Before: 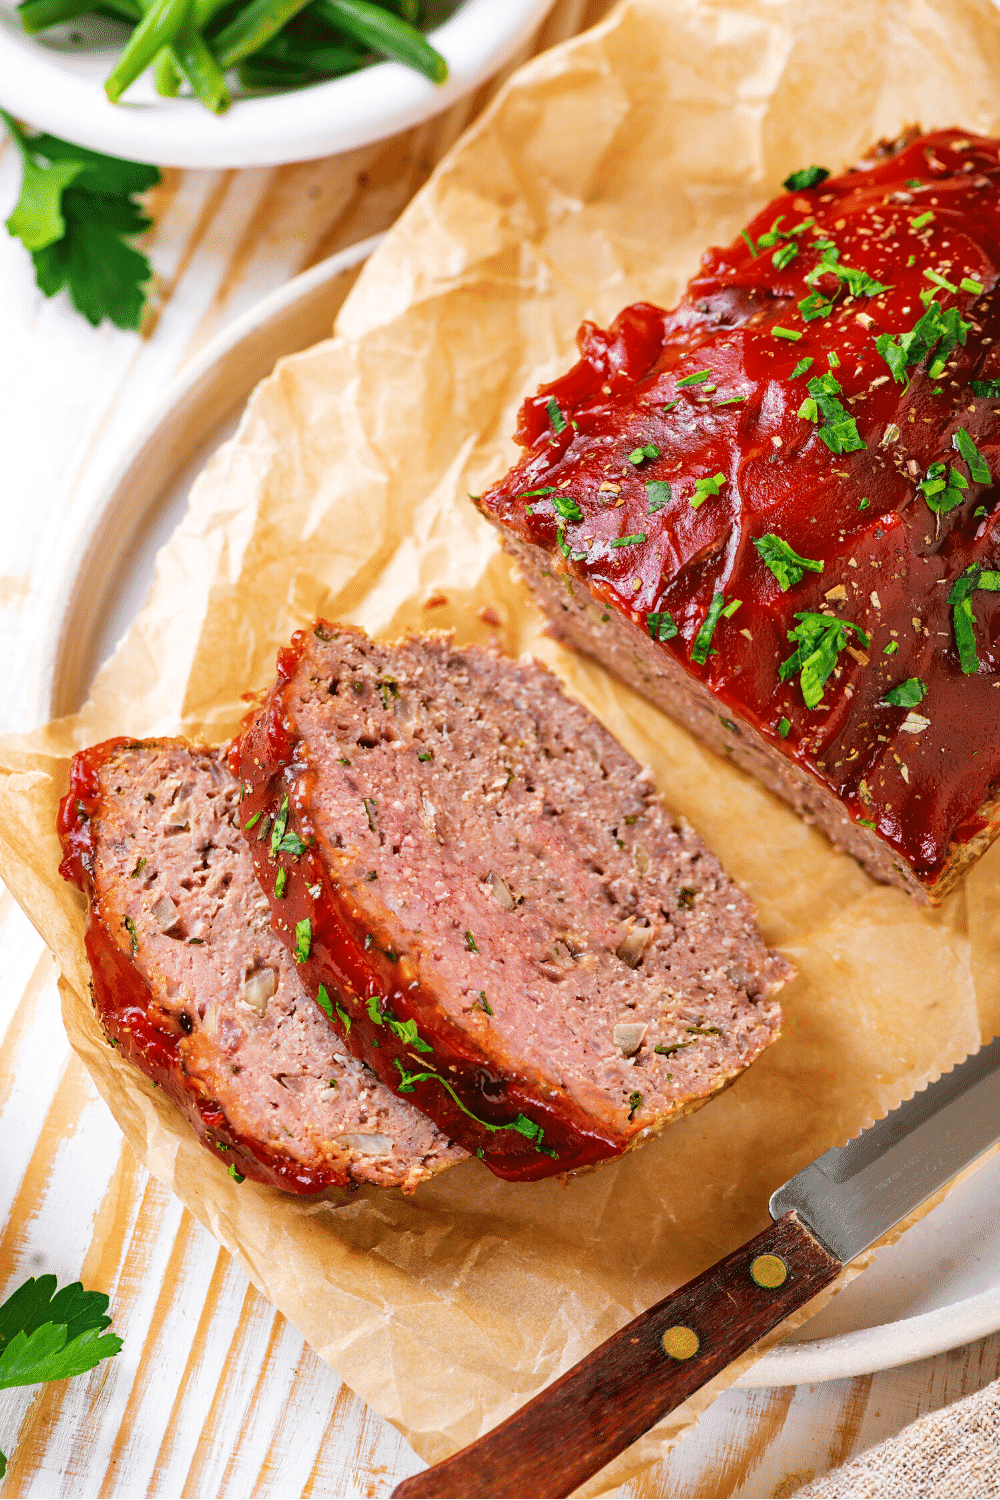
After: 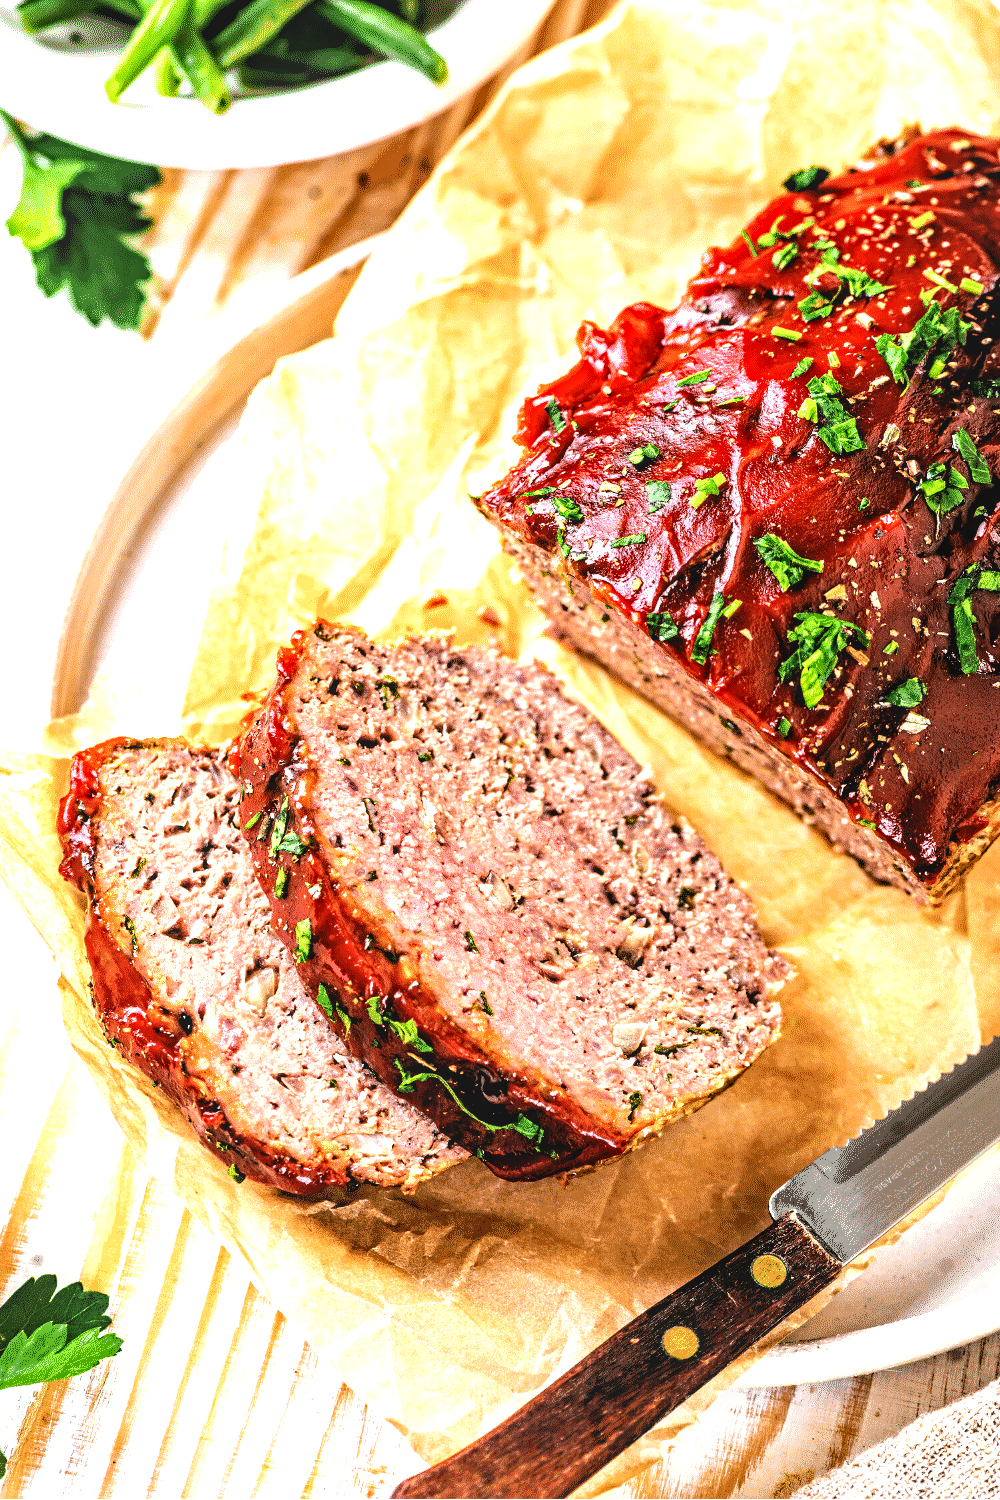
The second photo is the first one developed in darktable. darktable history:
tone equalizer: -8 EV -1.08 EV, -7 EV -0.984 EV, -6 EV -0.845 EV, -5 EV -0.587 EV, -3 EV 0.594 EV, -2 EV 0.84 EV, -1 EV 1 EV, +0 EV 1.07 EV, edges refinement/feathering 500, mask exposure compensation -1.57 EV, preserve details no
contrast equalizer: y [[0.5, 0.501, 0.525, 0.597, 0.58, 0.514], [0.5 ×6], [0.5 ×6], [0 ×6], [0 ×6]]
levels: levels [0.073, 0.497, 0.972]
local contrast: detail 110%
